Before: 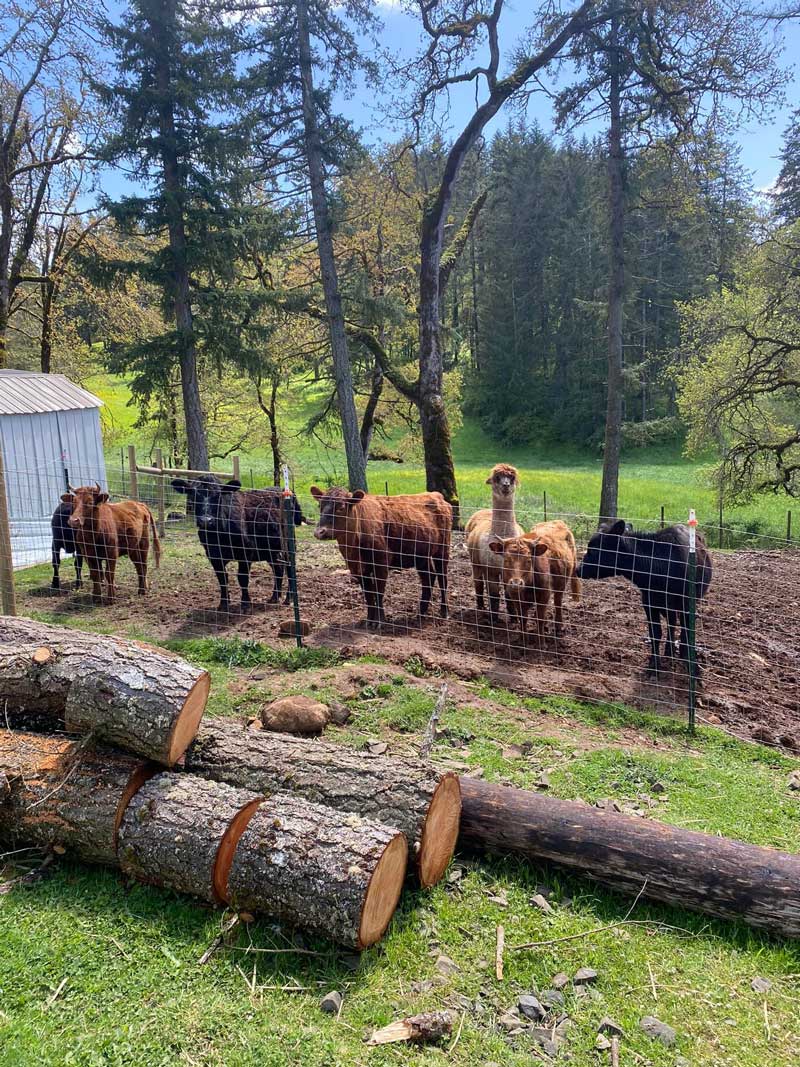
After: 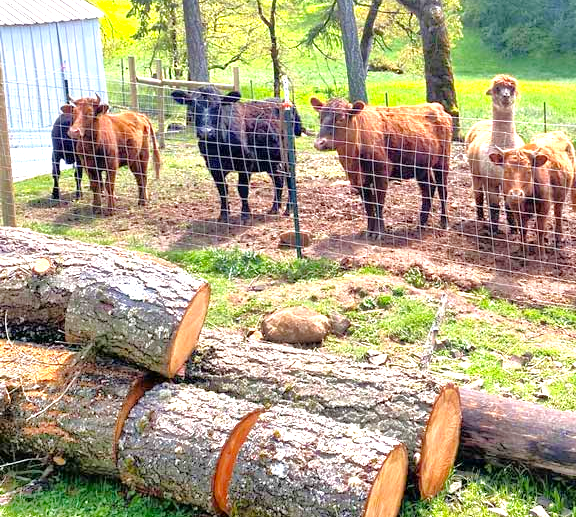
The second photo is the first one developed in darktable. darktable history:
crop: top 36.498%, right 27.964%, bottom 14.995%
exposure: exposure 1.223 EV, compensate highlight preservation false
color balance: output saturation 110%
tone equalizer: -7 EV 0.15 EV, -6 EV 0.6 EV, -5 EV 1.15 EV, -4 EV 1.33 EV, -3 EV 1.15 EV, -2 EV 0.6 EV, -1 EV 0.15 EV, mask exposure compensation -0.5 EV
